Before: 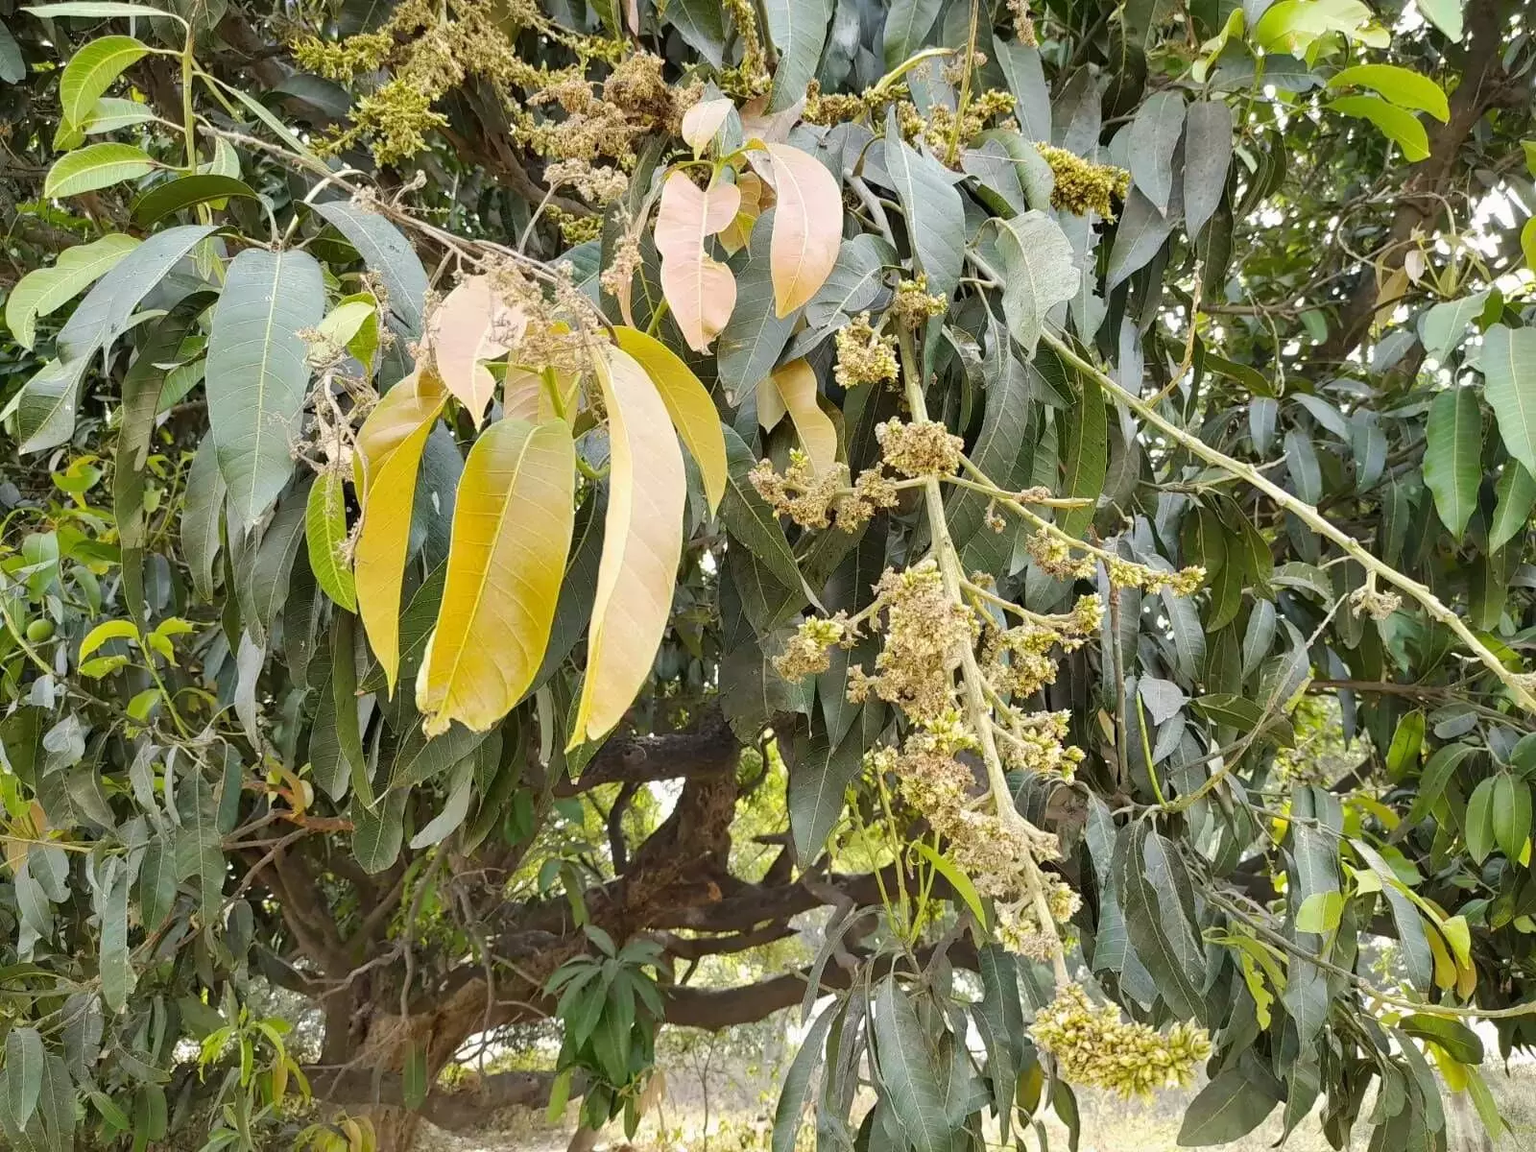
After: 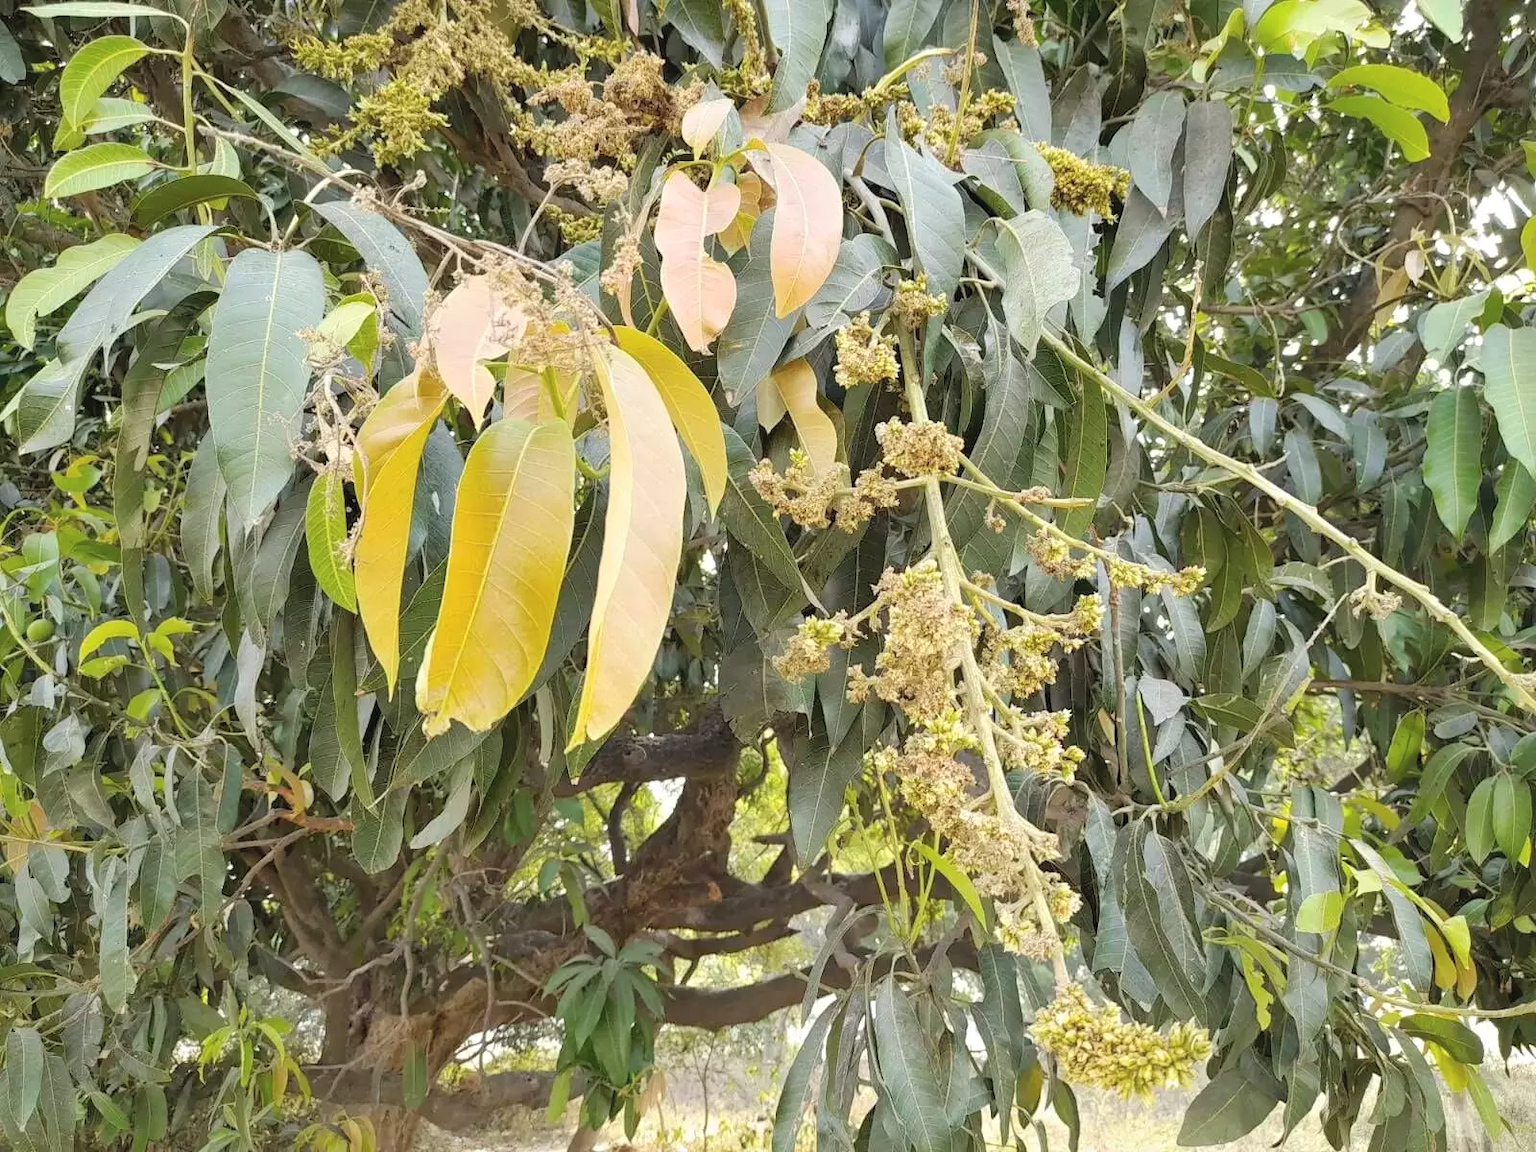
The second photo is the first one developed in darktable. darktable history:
contrast brightness saturation: brightness 0.117
tone equalizer: smoothing 1
